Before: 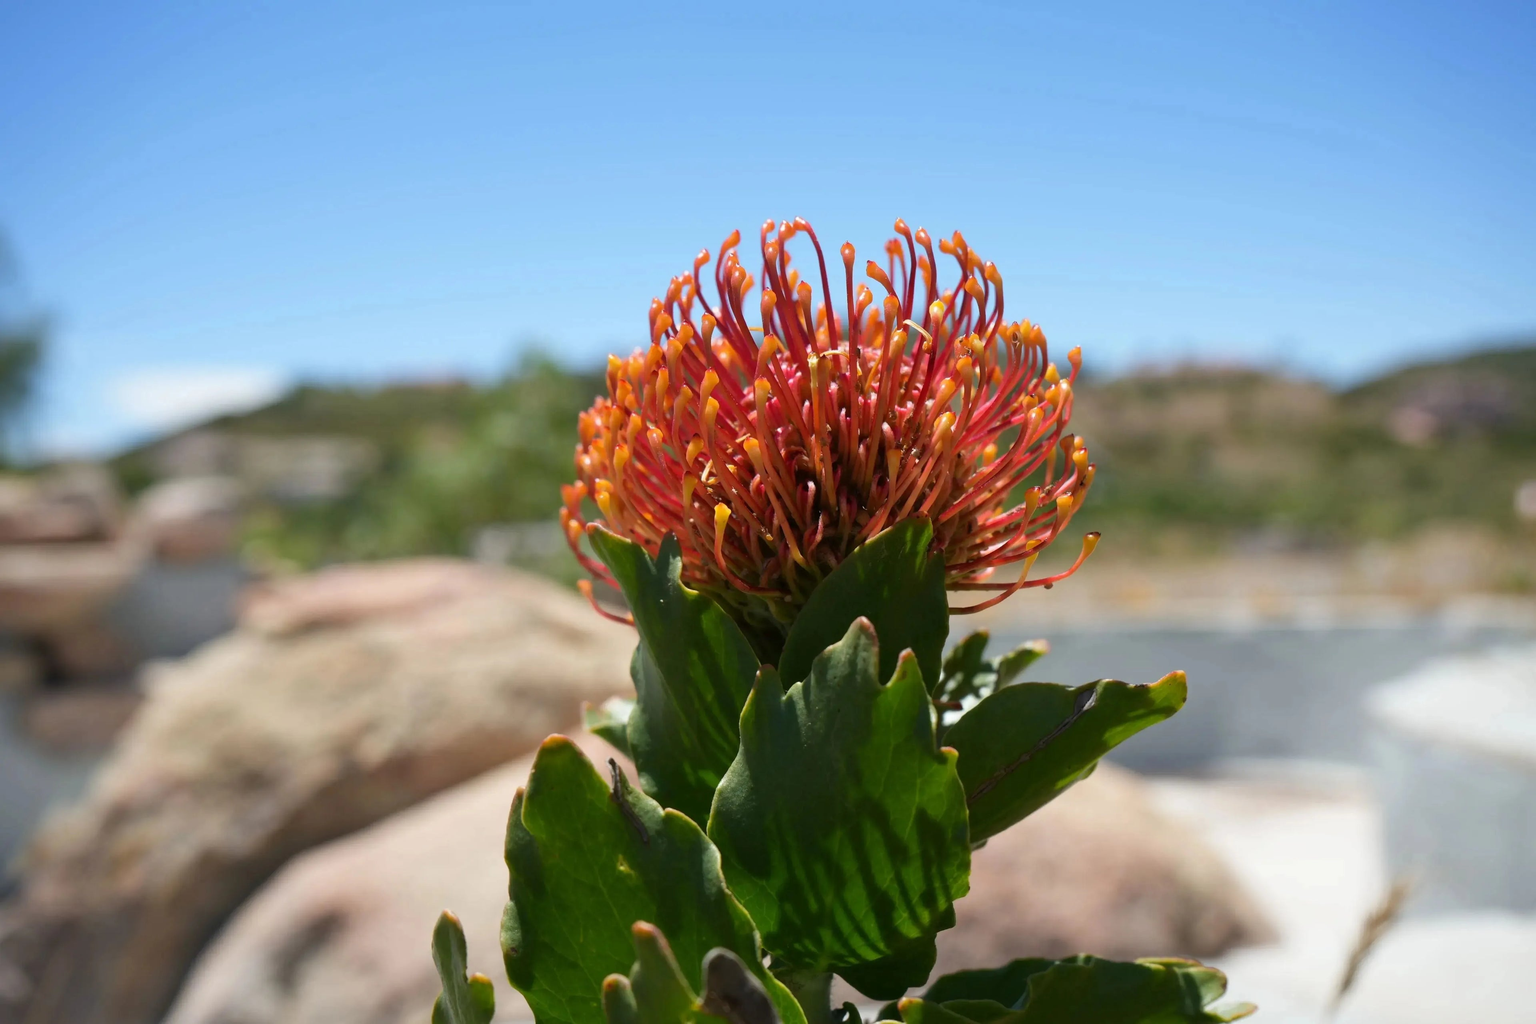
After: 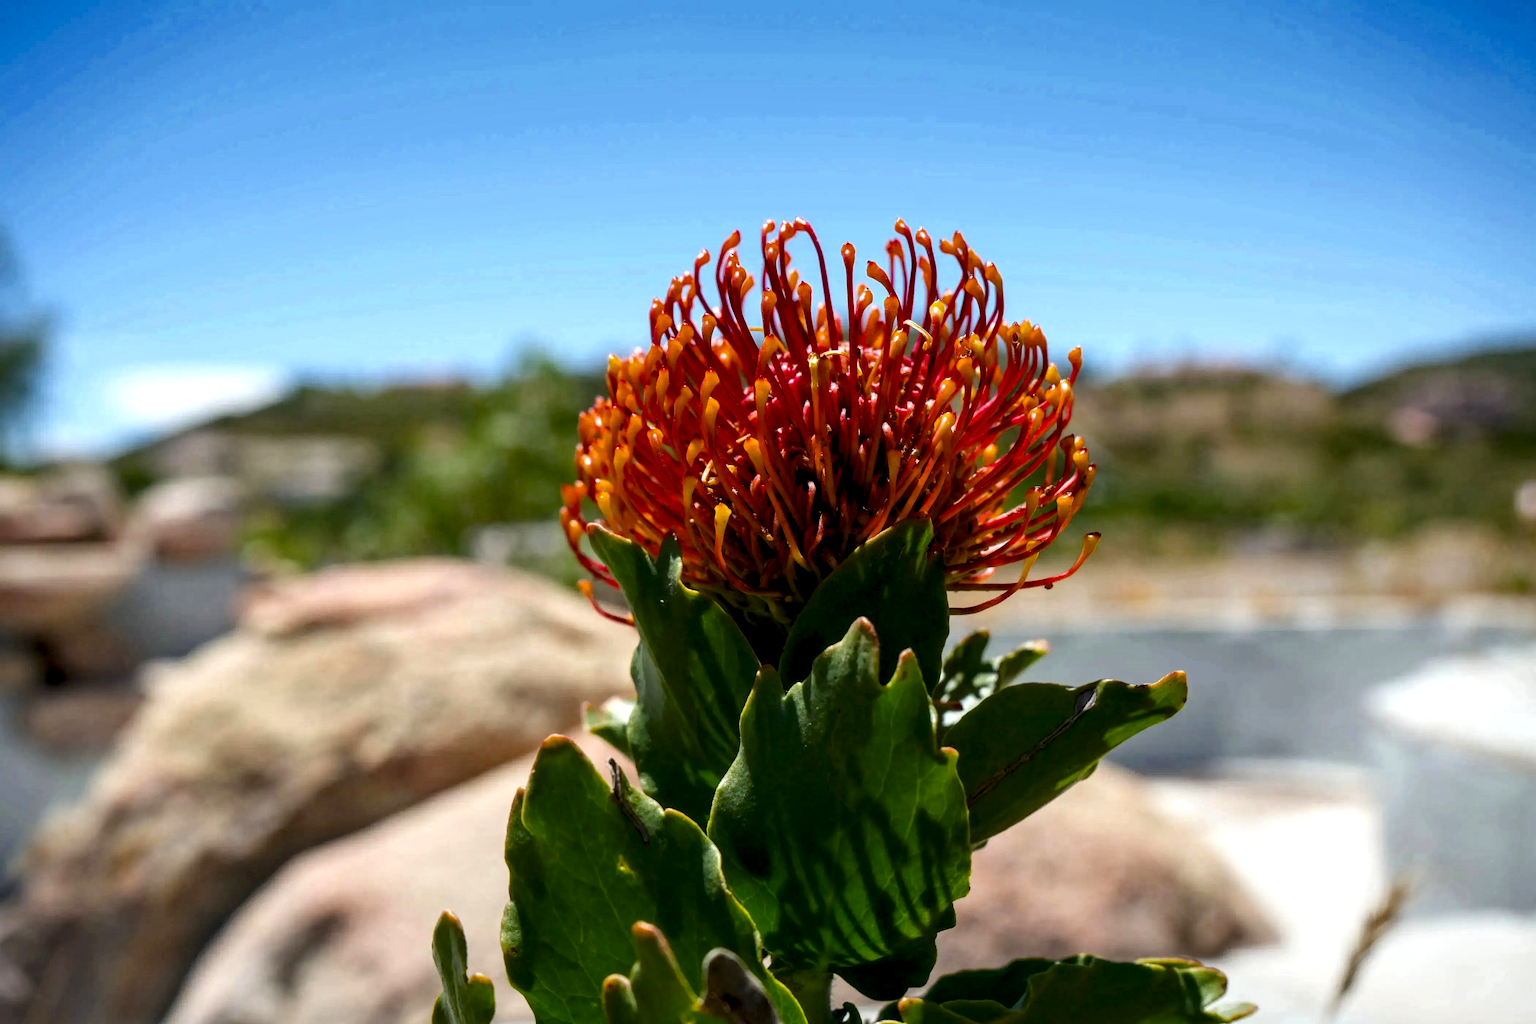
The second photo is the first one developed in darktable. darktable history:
color balance rgb: perceptual saturation grading › global saturation 19.337%, global vibrance 10.492%, saturation formula JzAzBz (2021)
local contrast: highlights 60%, shadows 62%, detail 160%
